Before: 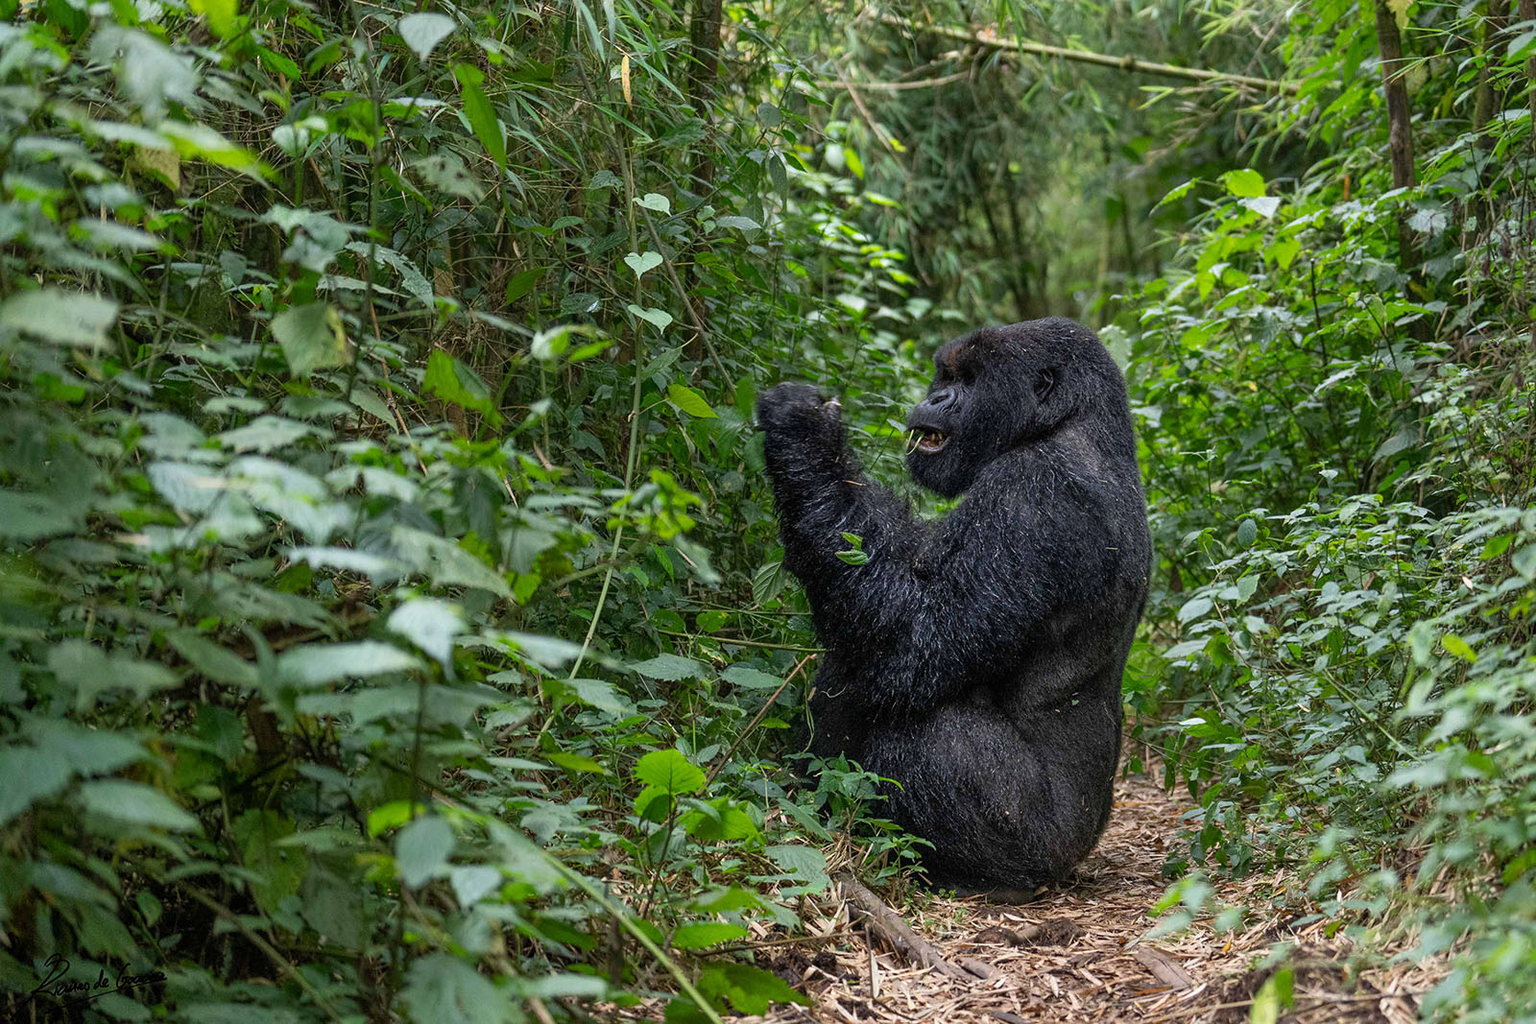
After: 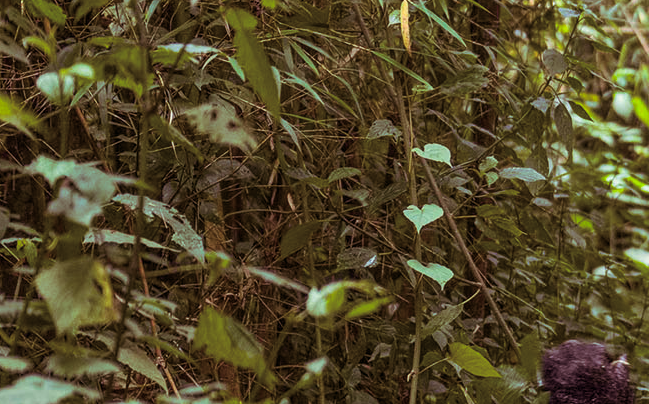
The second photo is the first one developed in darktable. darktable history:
color balance rgb: linear chroma grading › global chroma 18.9%, perceptual saturation grading › global saturation 20%, perceptual saturation grading › highlights -25%, perceptual saturation grading › shadows 50%, global vibrance 18.93%
local contrast: detail 110%
split-toning: on, module defaults
crop: left 15.452%, top 5.459%, right 43.956%, bottom 56.62%
